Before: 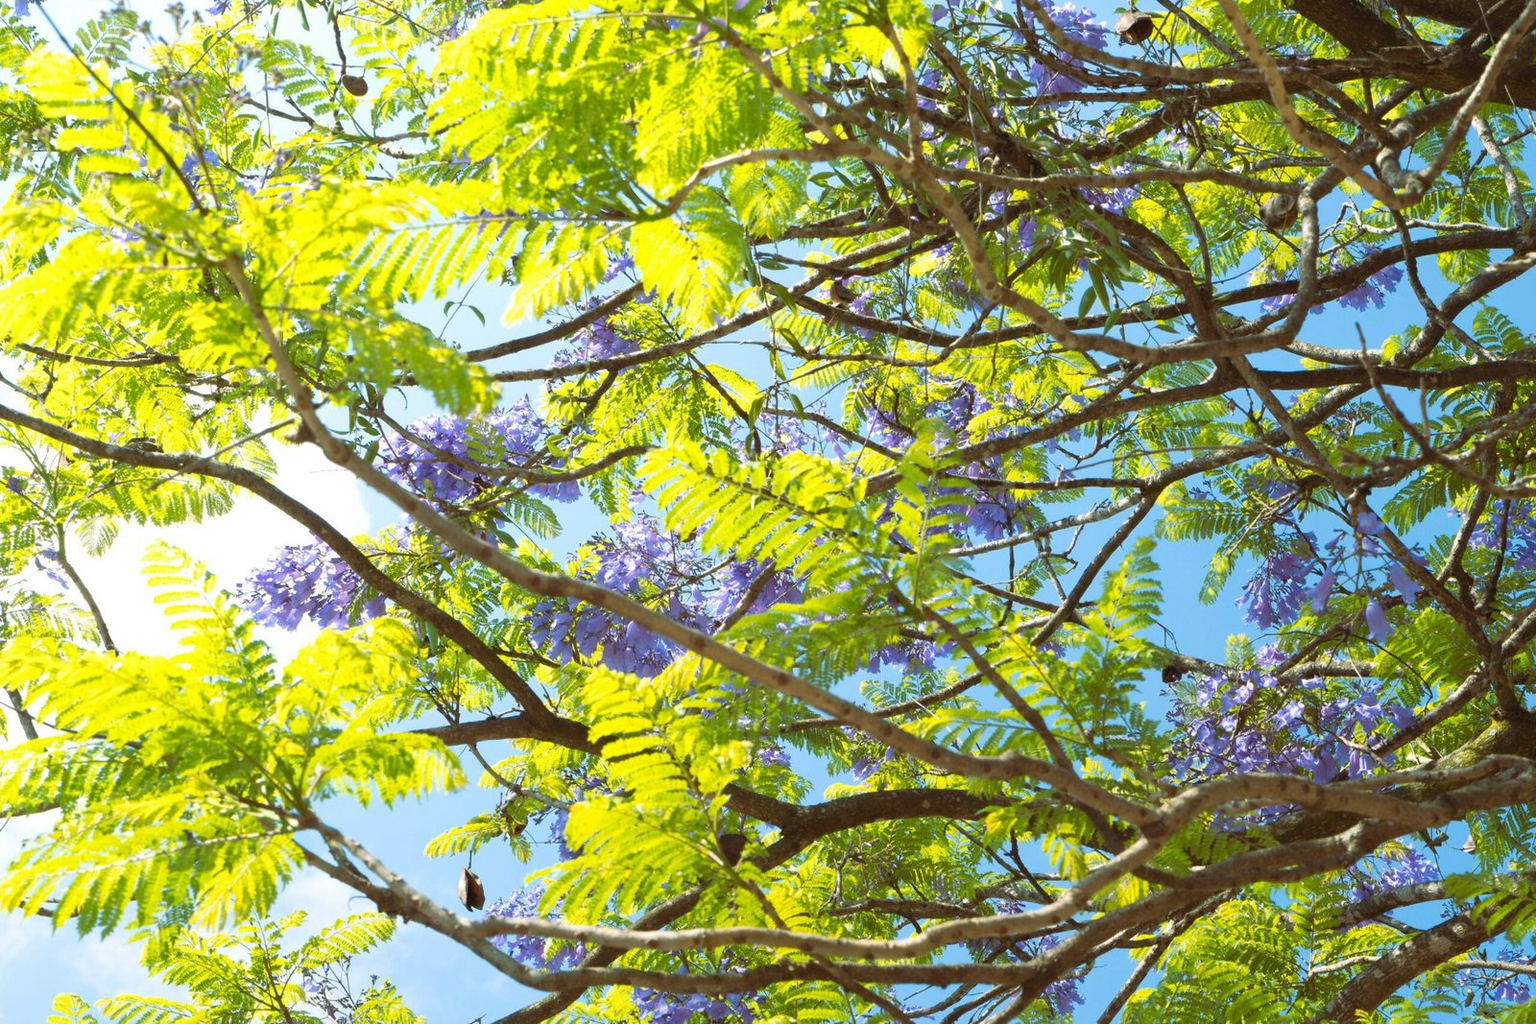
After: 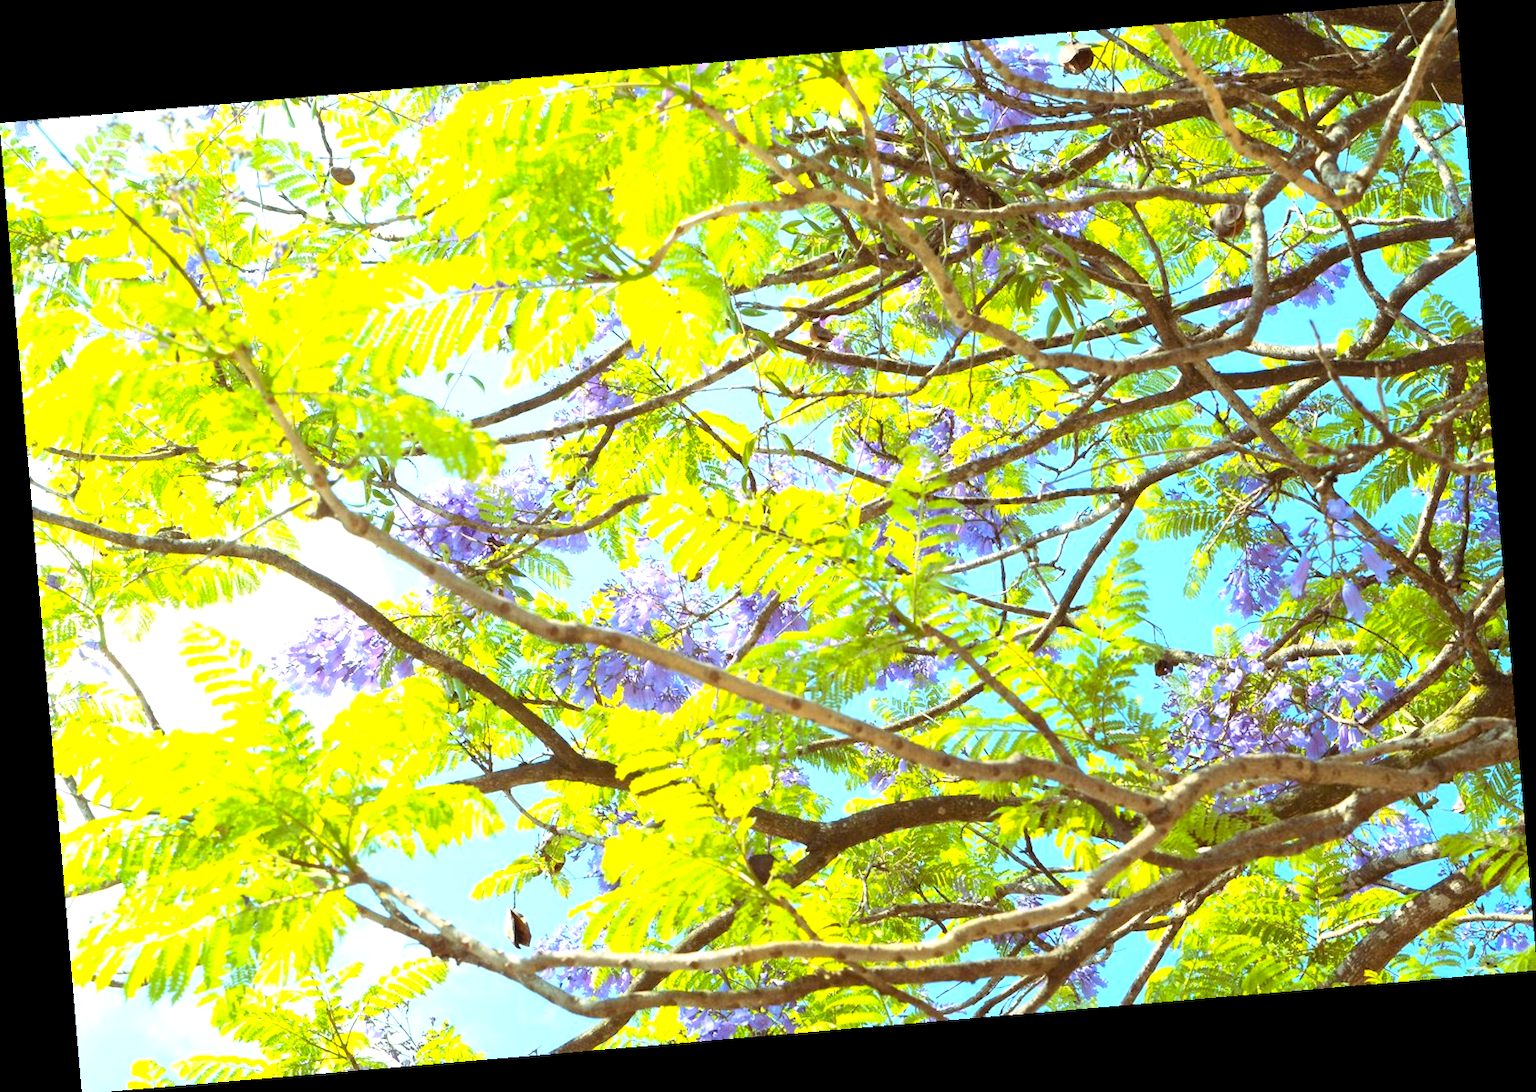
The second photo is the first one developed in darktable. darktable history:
contrast brightness saturation: contrast 0.2, brightness 0.16, saturation 0.22
rotate and perspective: rotation -4.86°, automatic cropping off
exposure: black level correction 0.001, exposure 0.675 EV, compensate highlight preservation false
